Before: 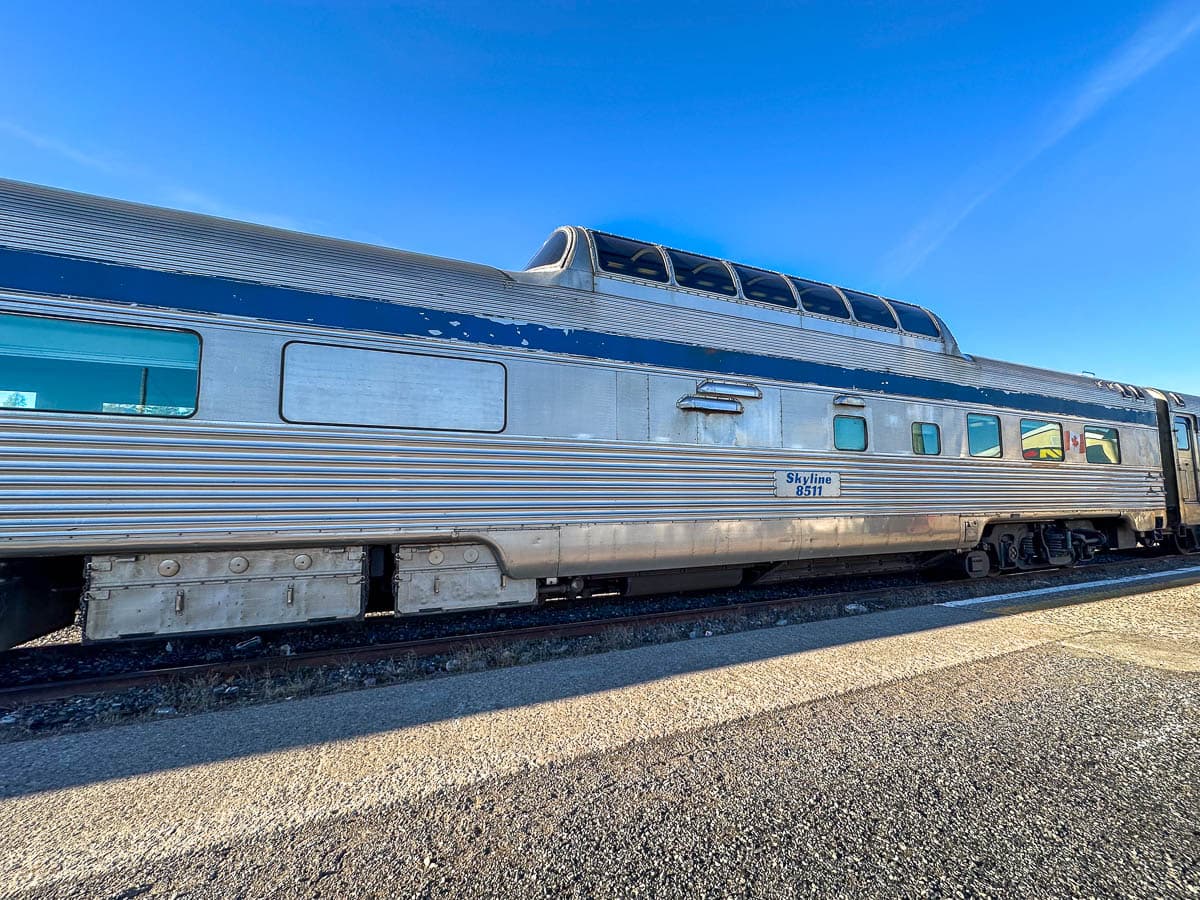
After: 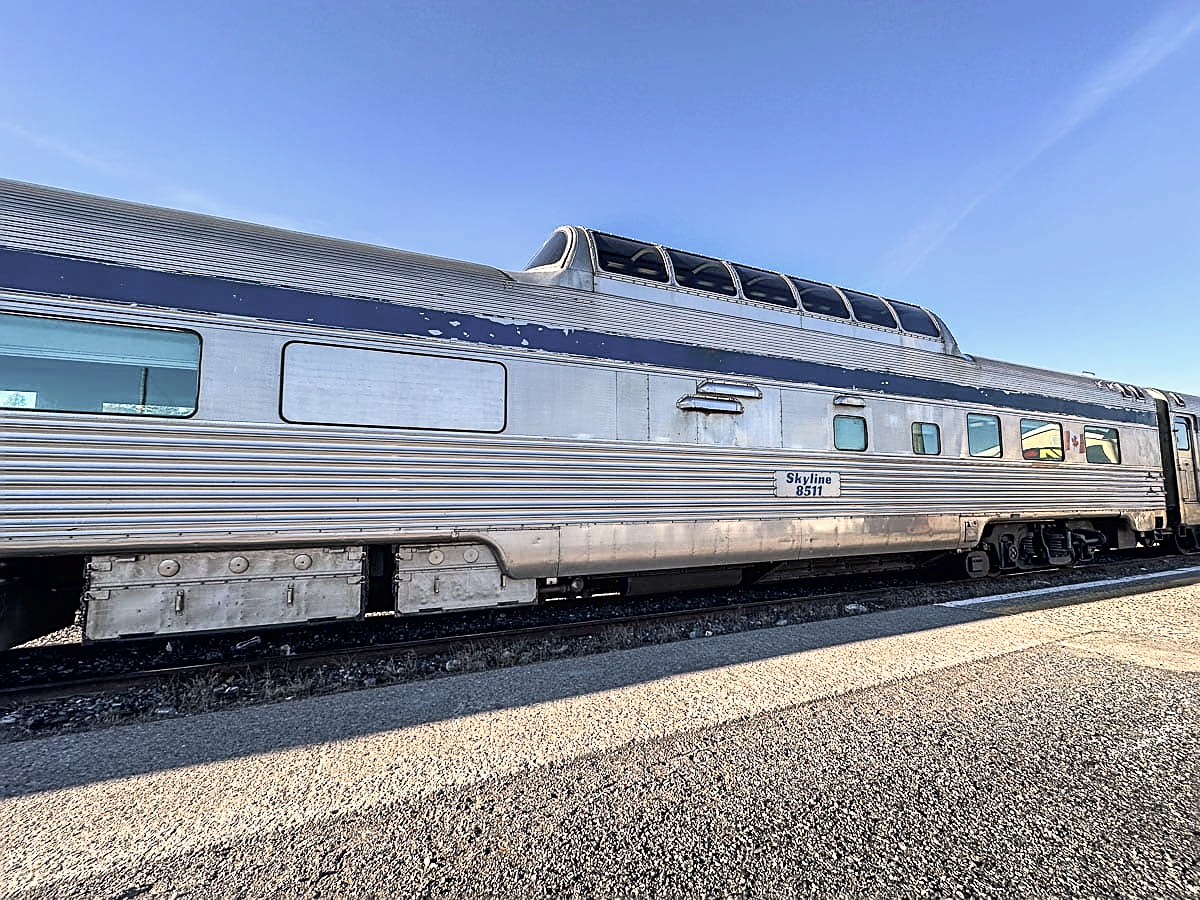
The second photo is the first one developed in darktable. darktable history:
tone curve: curves: ch0 [(0, 0.013) (0.054, 0.018) (0.205, 0.191) (0.289, 0.292) (0.39, 0.424) (0.493, 0.551) (0.647, 0.752) (0.796, 0.887) (1, 0.998)]; ch1 [(0, 0) (0.371, 0.339) (0.477, 0.452) (0.494, 0.495) (0.501, 0.501) (0.51, 0.516) (0.54, 0.557) (0.572, 0.605) (0.66, 0.701) (0.783, 0.804) (1, 1)]; ch2 [(0, 0) (0.32, 0.281) (0.403, 0.399) (0.441, 0.428) (0.47, 0.469) (0.498, 0.496) (0.524, 0.543) (0.551, 0.579) (0.633, 0.665) (0.7, 0.711) (1, 1)]
color correction: highlights a* 5.5, highlights b* 5.23, saturation 0.629
sharpen: on, module defaults
